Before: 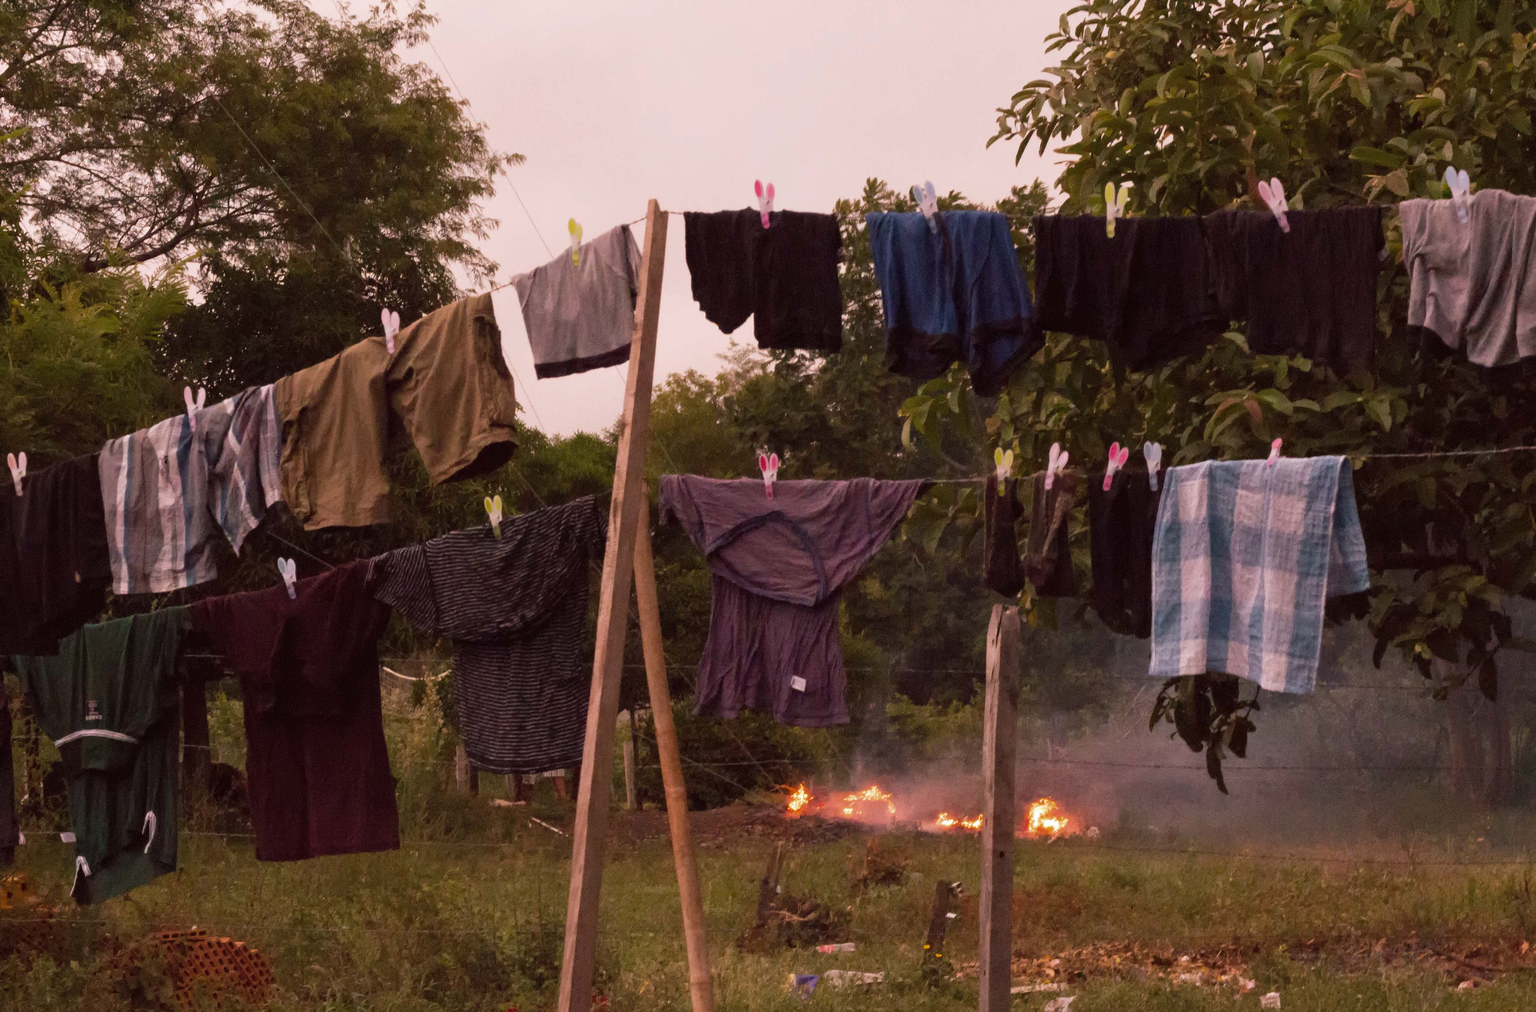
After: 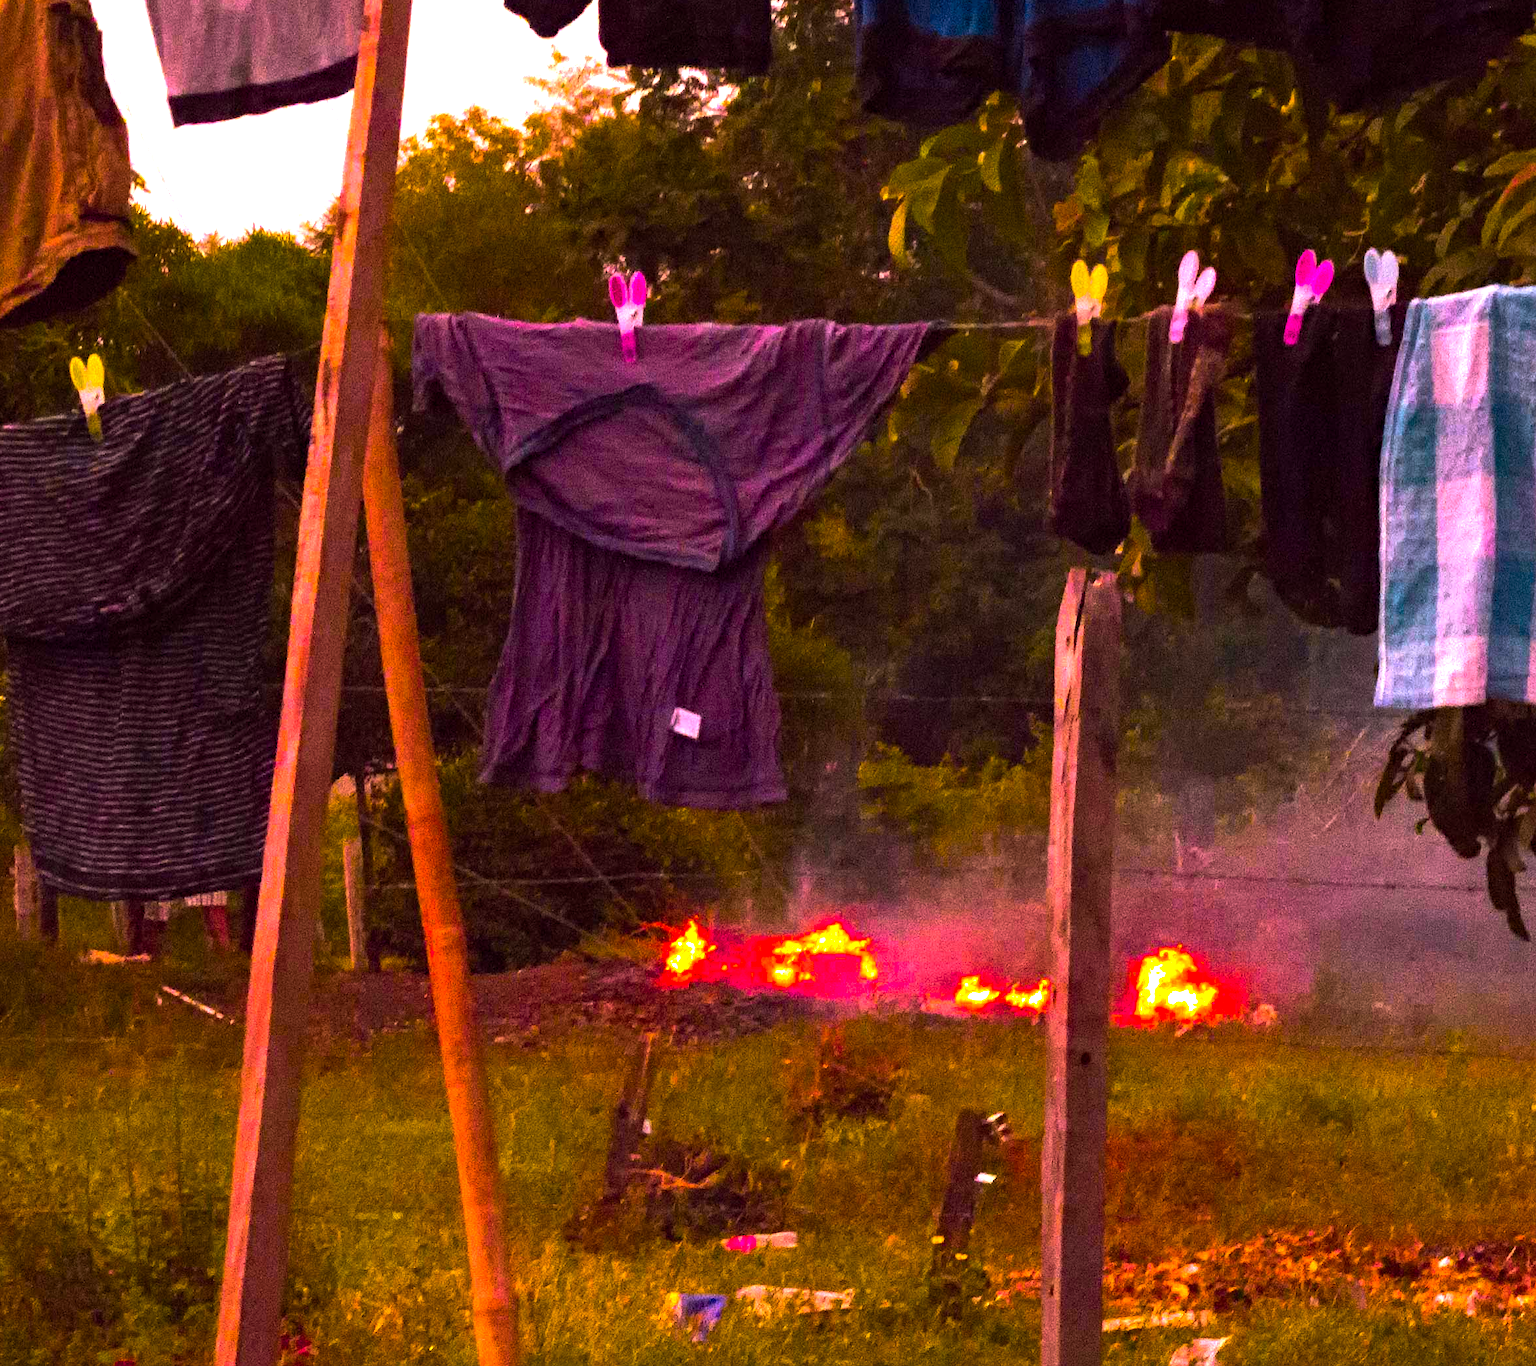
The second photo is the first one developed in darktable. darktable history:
haze removal: compatibility mode true, adaptive false
color balance rgb: linear chroma grading › highlights 100%, linear chroma grading › global chroma 23.41%, perceptual saturation grading › global saturation 35.38%, hue shift -10.68°, perceptual brilliance grading › highlights 47.25%, perceptual brilliance grading › mid-tones 22.2%, perceptual brilliance grading › shadows -5.93%
crop and rotate: left 29.237%, top 31.152%, right 19.807%
